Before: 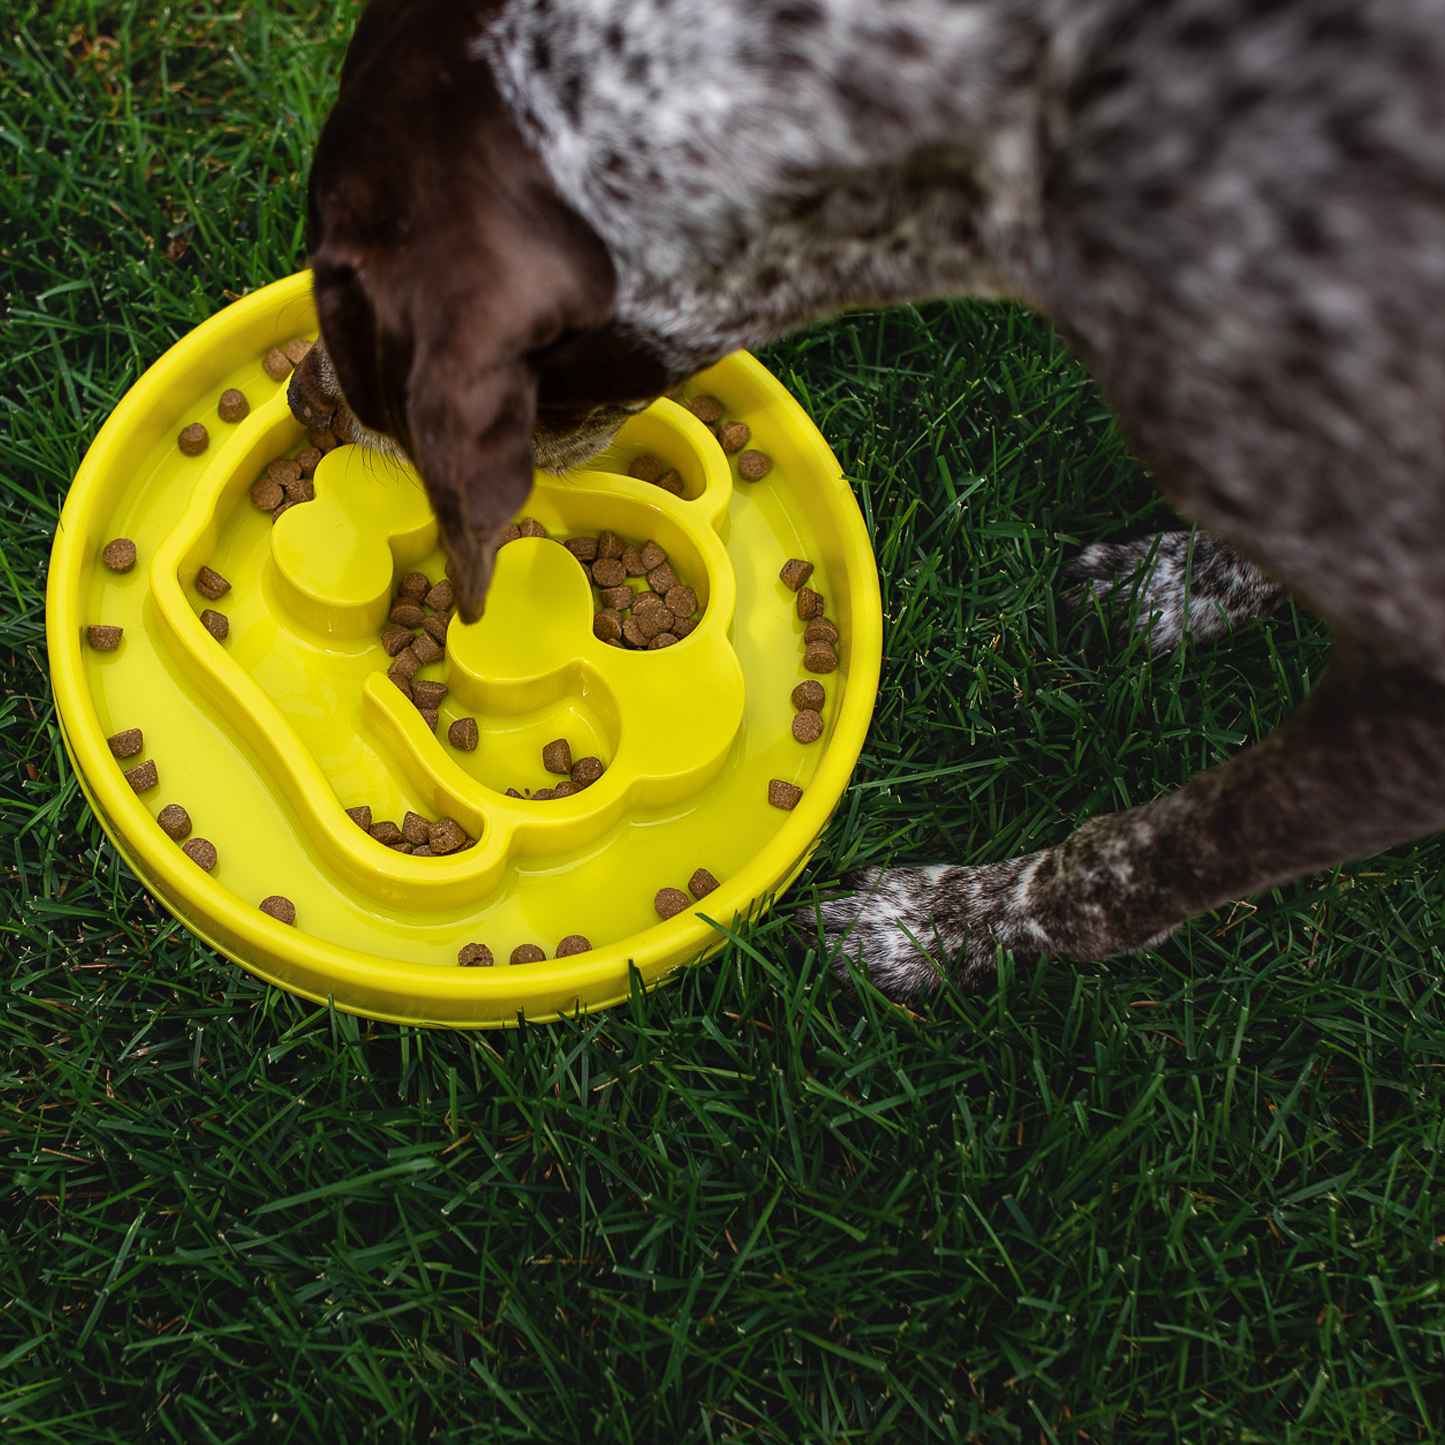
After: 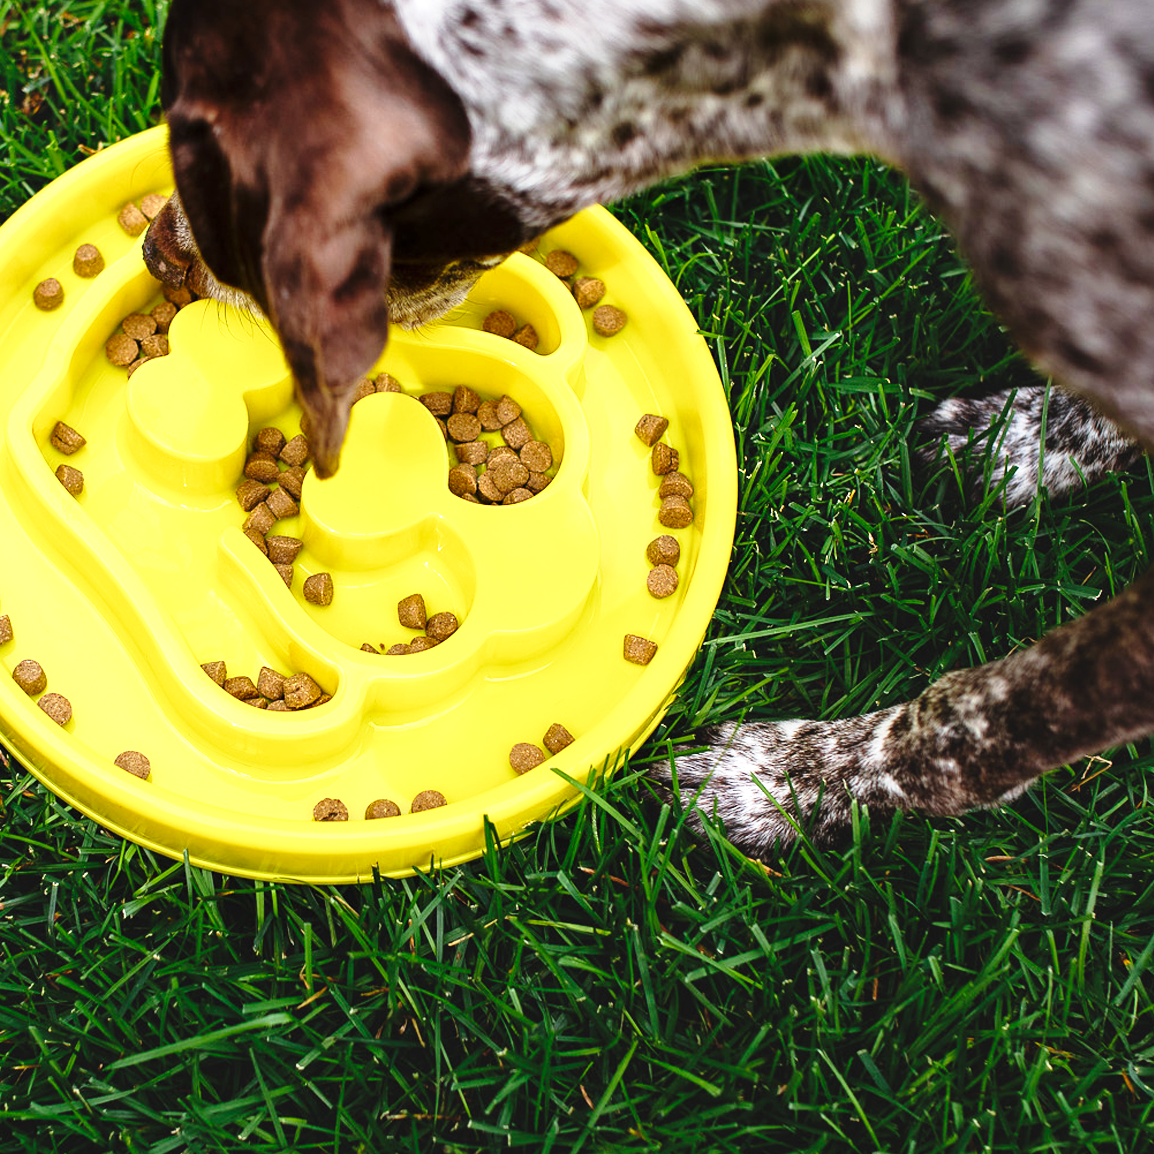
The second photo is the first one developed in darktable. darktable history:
crop and rotate: left 10.071%, top 10.071%, right 10.02%, bottom 10.02%
base curve: curves: ch0 [(0, 0) (0.028, 0.03) (0.121, 0.232) (0.46, 0.748) (0.859, 0.968) (1, 1)], preserve colors none
exposure: exposure 0.722 EV, compensate highlight preservation false
